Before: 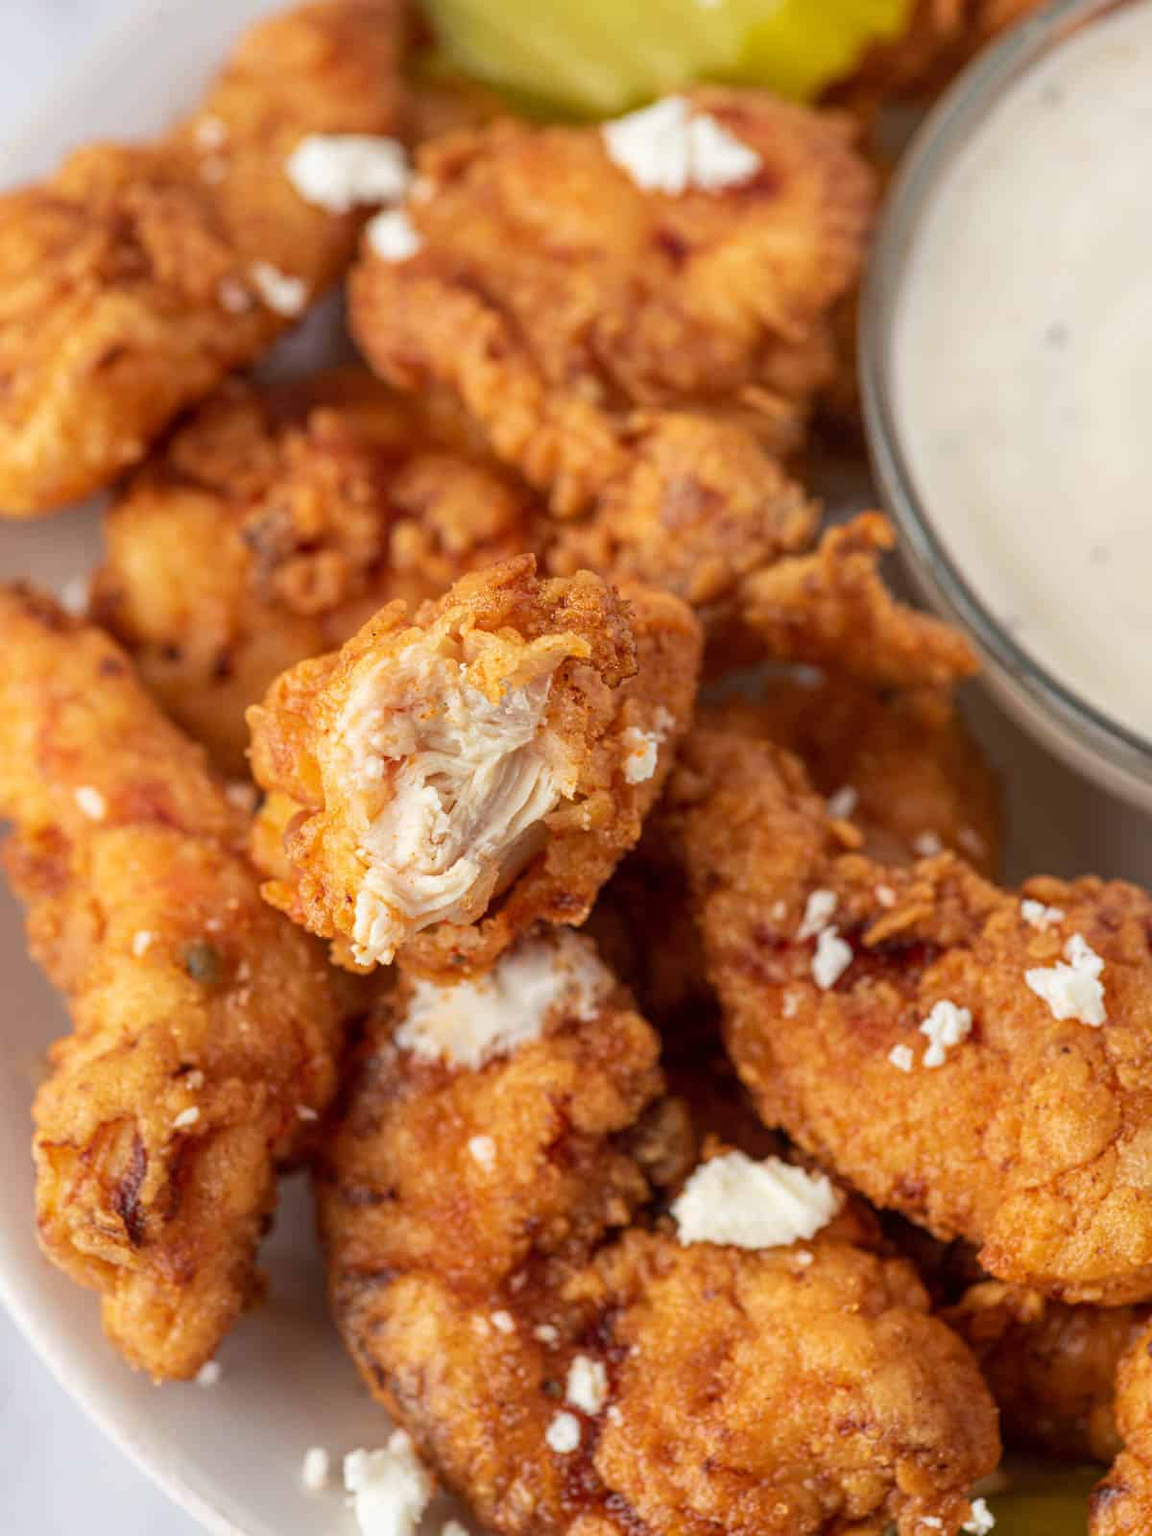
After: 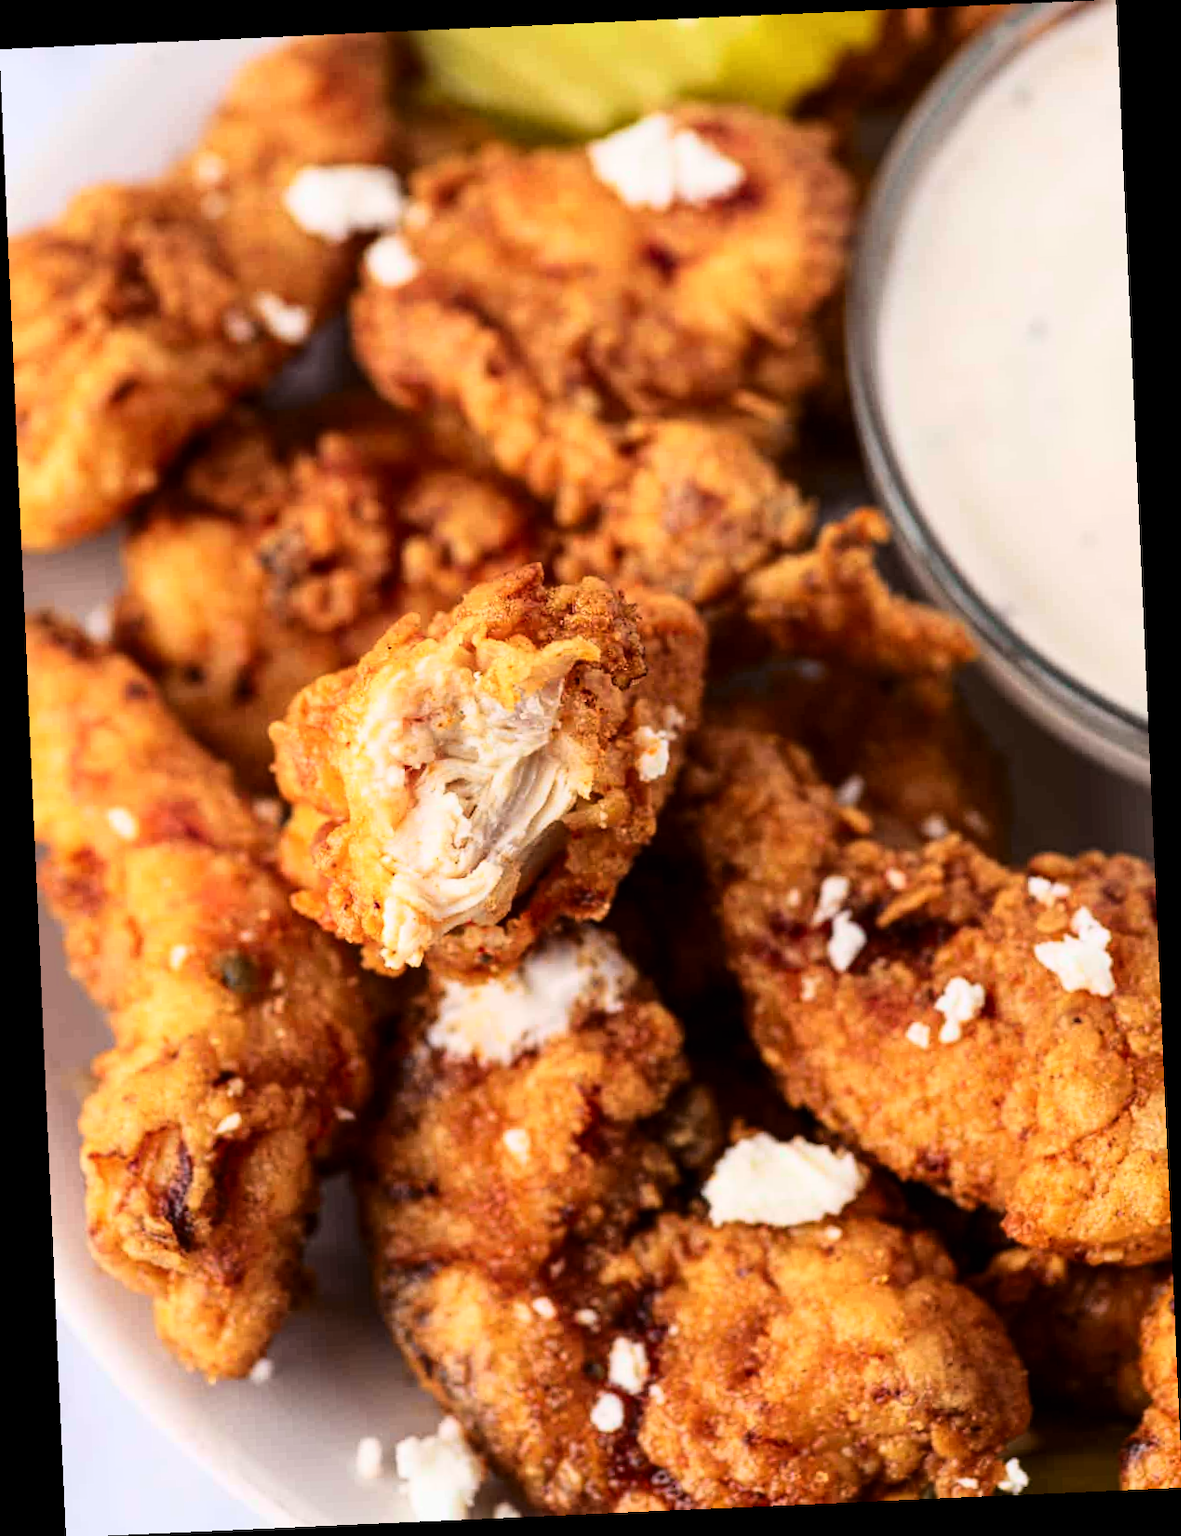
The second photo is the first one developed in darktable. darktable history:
rotate and perspective: rotation -2.56°, automatic cropping off
levels: levels [0.029, 0.545, 0.971]
tone curve: curves: ch0 [(0, 0.031) (0.139, 0.084) (0.311, 0.278) (0.495, 0.544) (0.718, 0.816) (0.841, 0.909) (1, 0.967)]; ch1 [(0, 0) (0.272, 0.249) (0.388, 0.385) (0.479, 0.456) (0.495, 0.497) (0.538, 0.55) (0.578, 0.595) (0.707, 0.778) (1, 1)]; ch2 [(0, 0) (0.125, 0.089) (0.353, 0.329) (0.443, 0.408) (0.502, 0.495) (0.56, 0.553) (0.608, 0.631) (1, 1)], color space Lab, independent channels, preserve colors none
